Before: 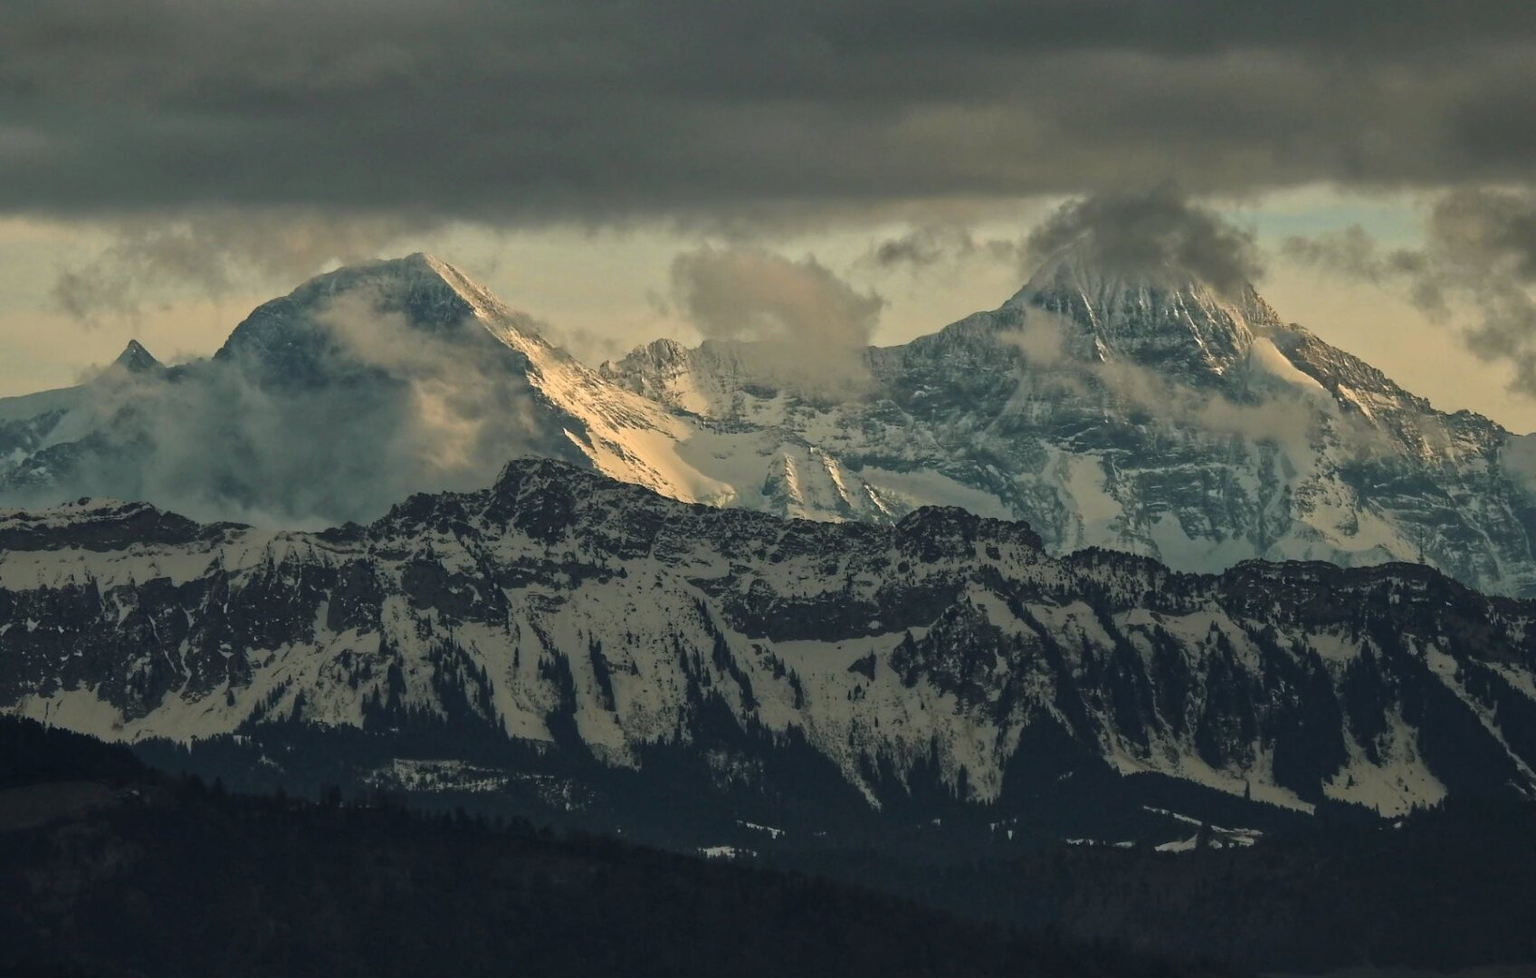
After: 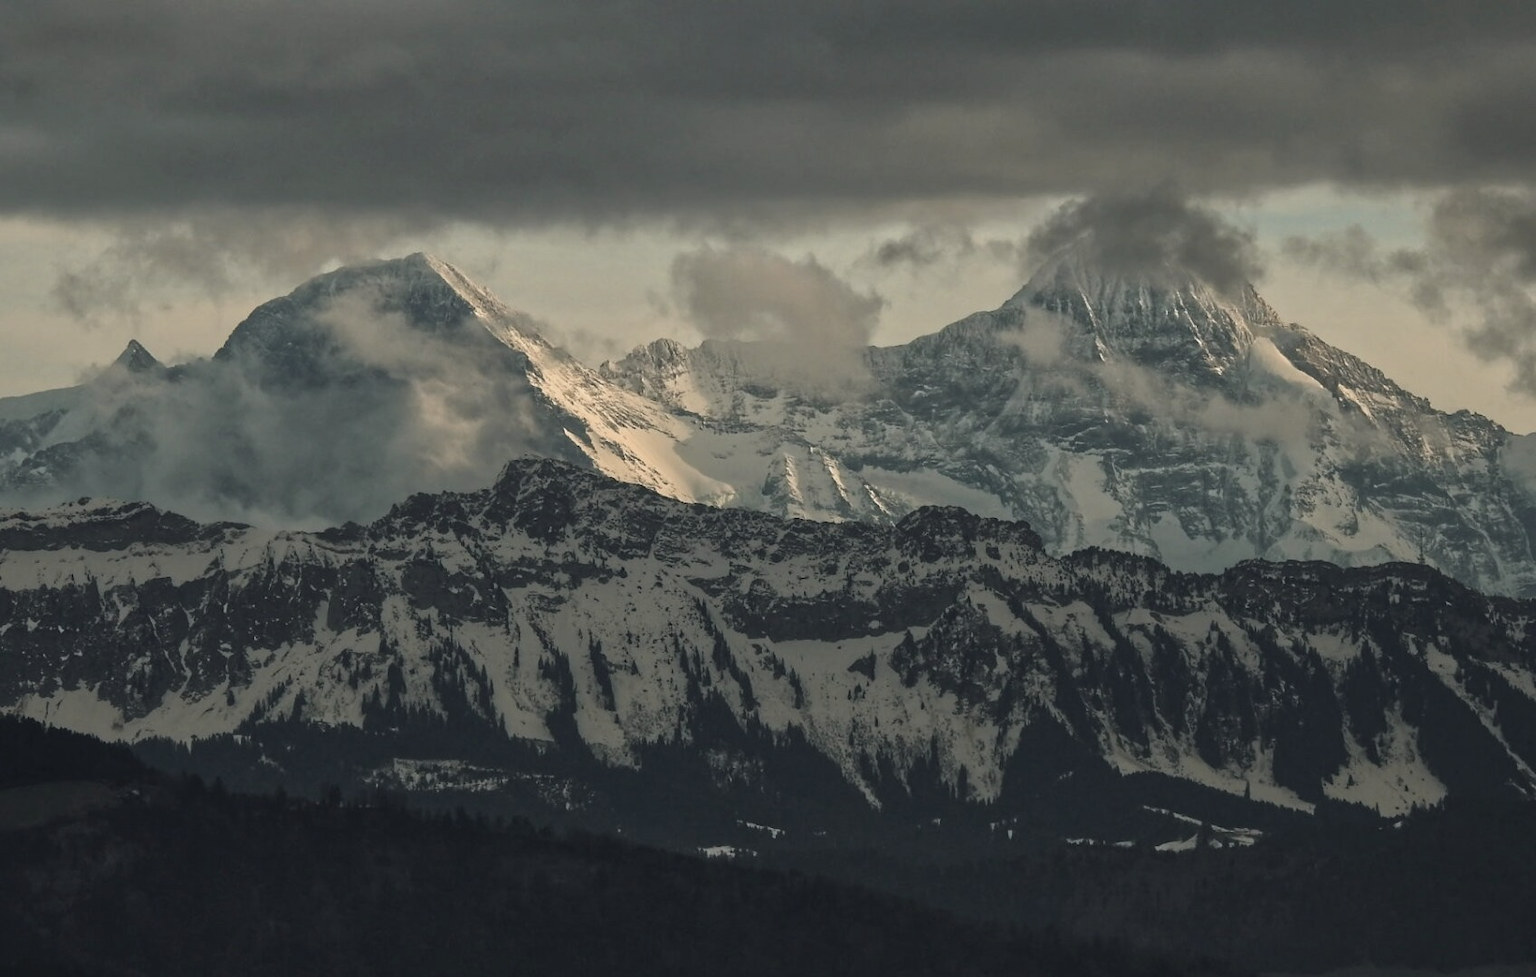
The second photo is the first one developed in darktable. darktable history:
contrast brightness saturation: contrast -0.055, saturation -0.4
